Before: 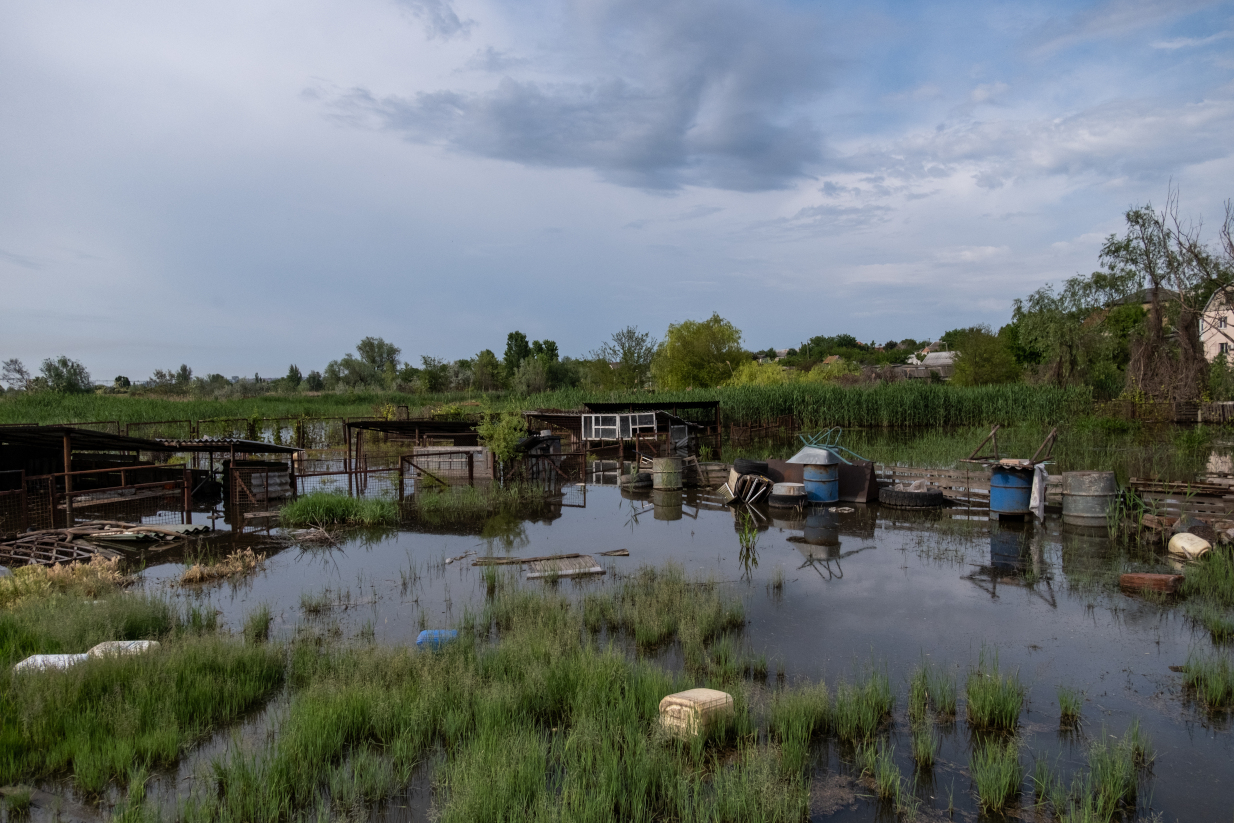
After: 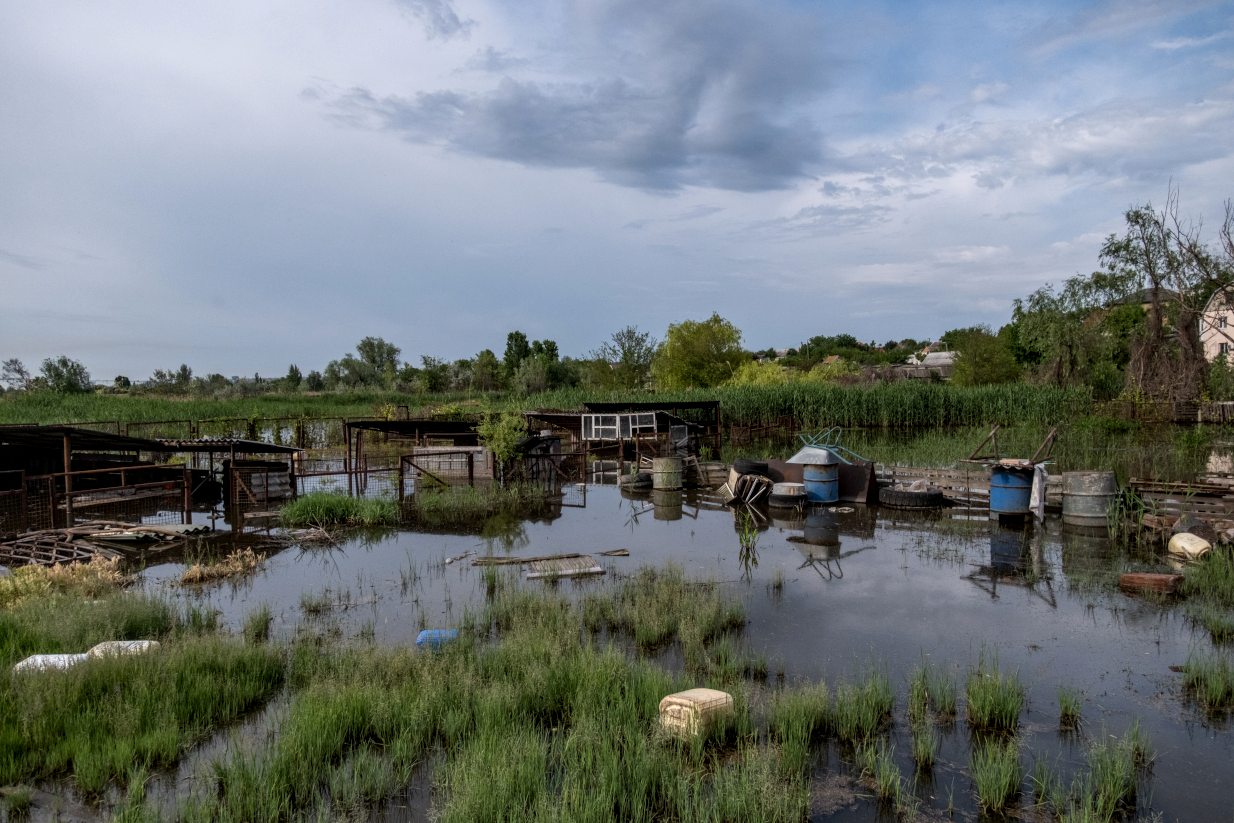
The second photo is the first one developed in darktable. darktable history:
local contrast: on, module defaults
exposure: exposure 0.081 EV
